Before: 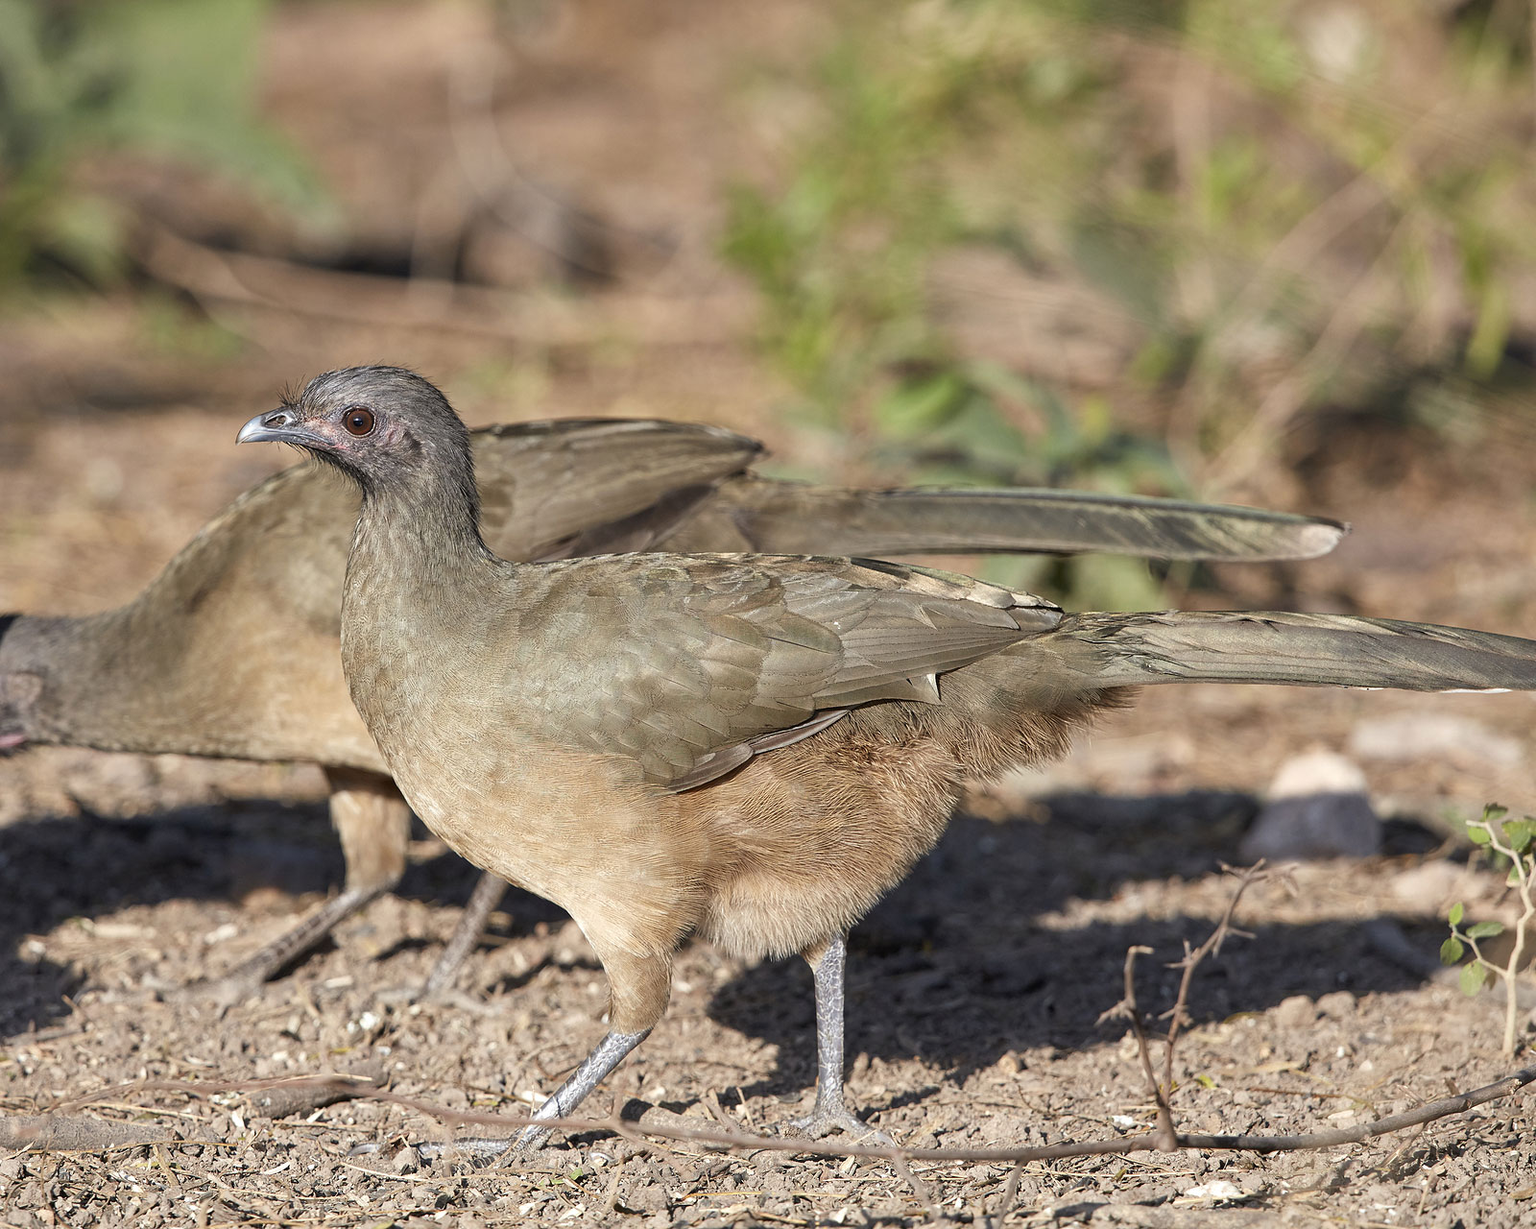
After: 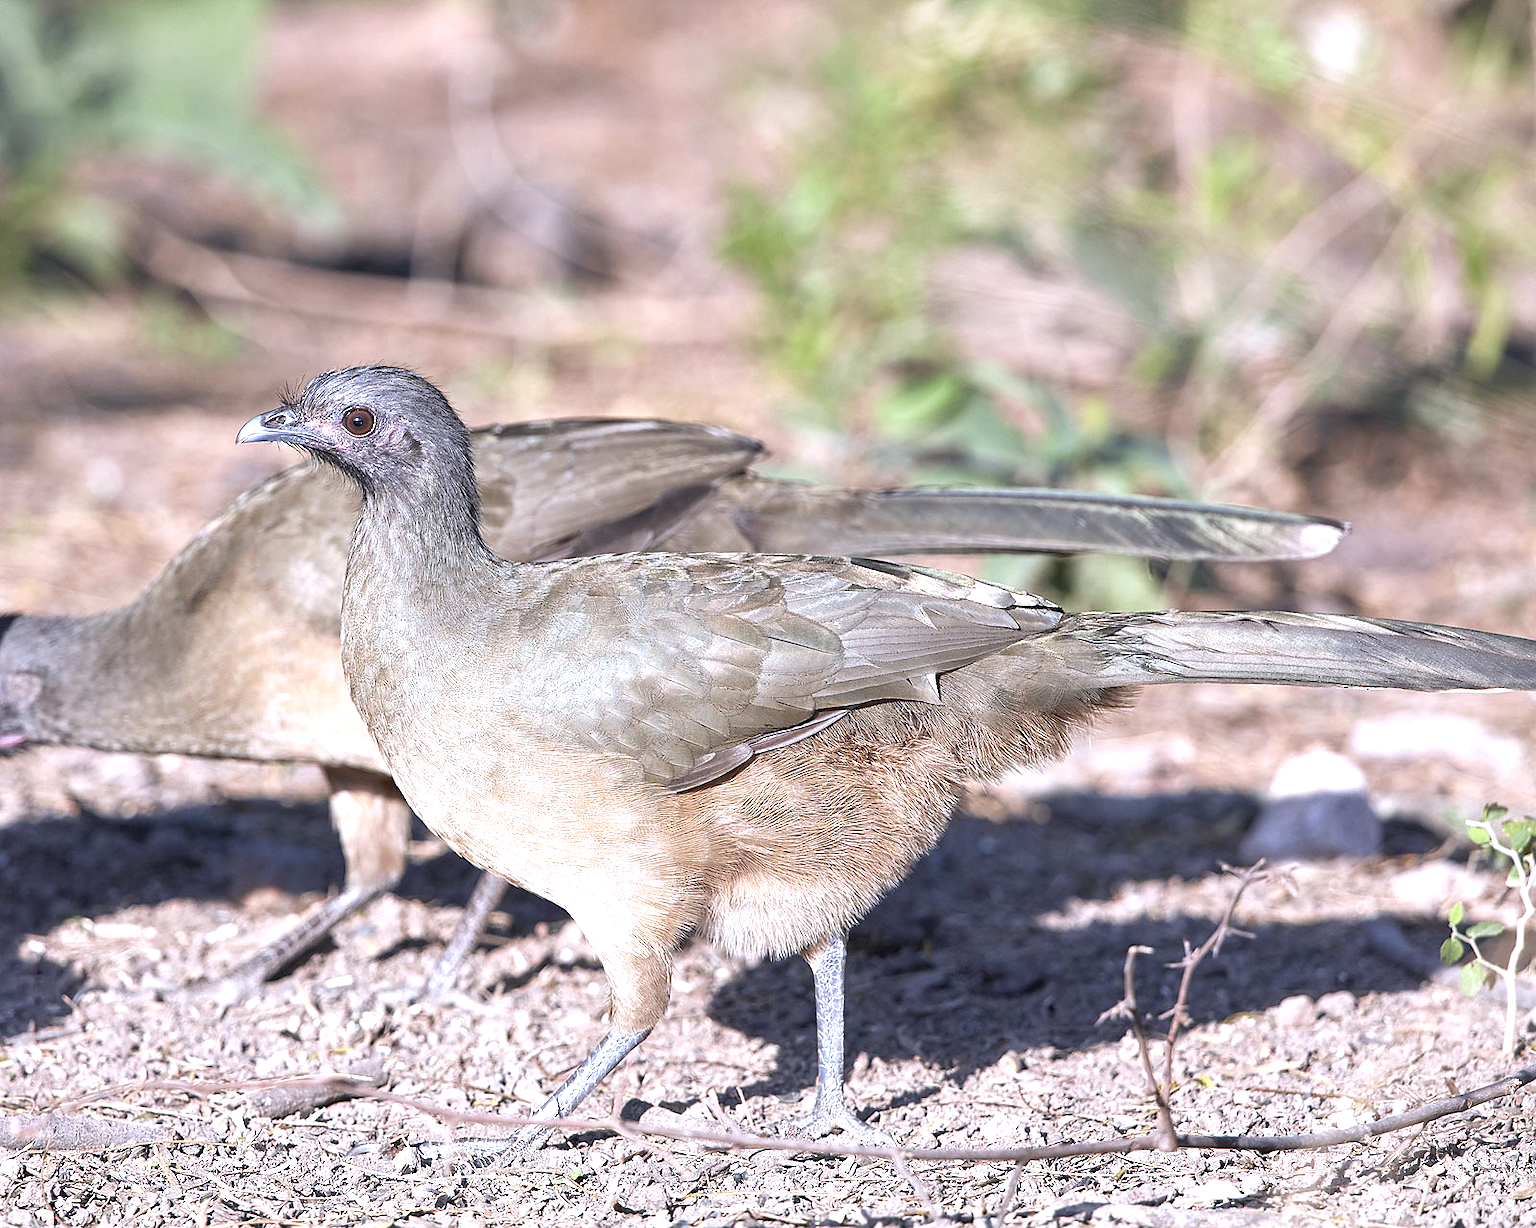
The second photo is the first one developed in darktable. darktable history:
exposure: black level correction 0, exposure 0.898 EV, compensate highlight preservation false
sharpen: radius 0.987
color calibration: gray › normalize channels true, illuminant as shot in camera, x 0.377, y 0.392, temperature 4208.04 K, gamut compression 0.009
